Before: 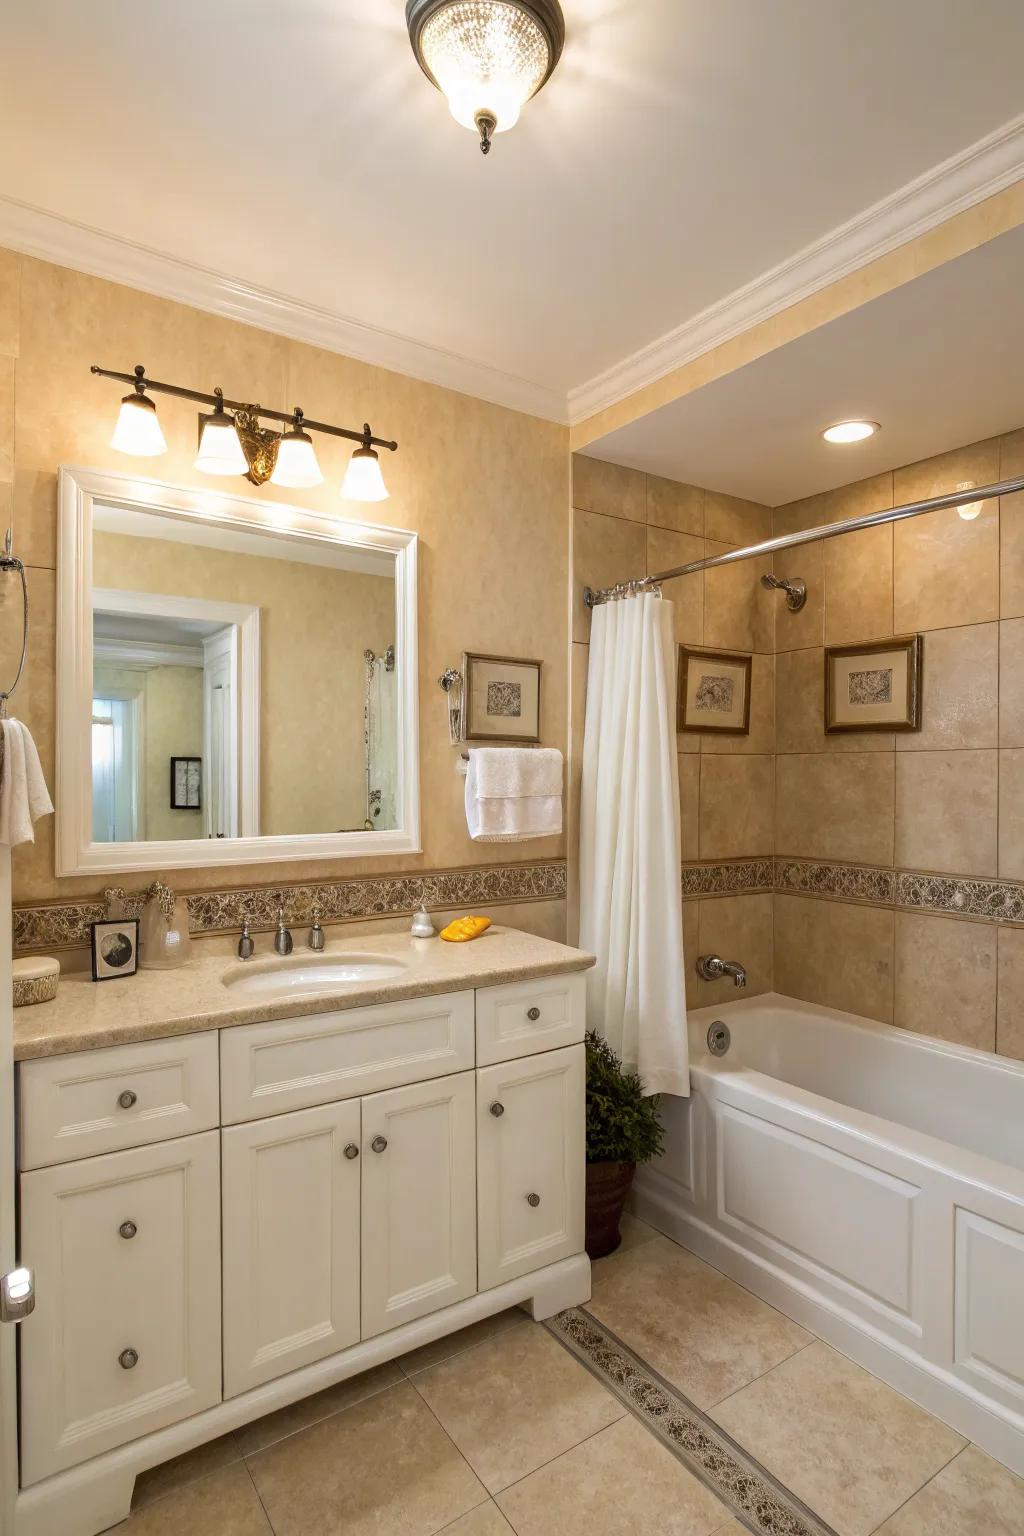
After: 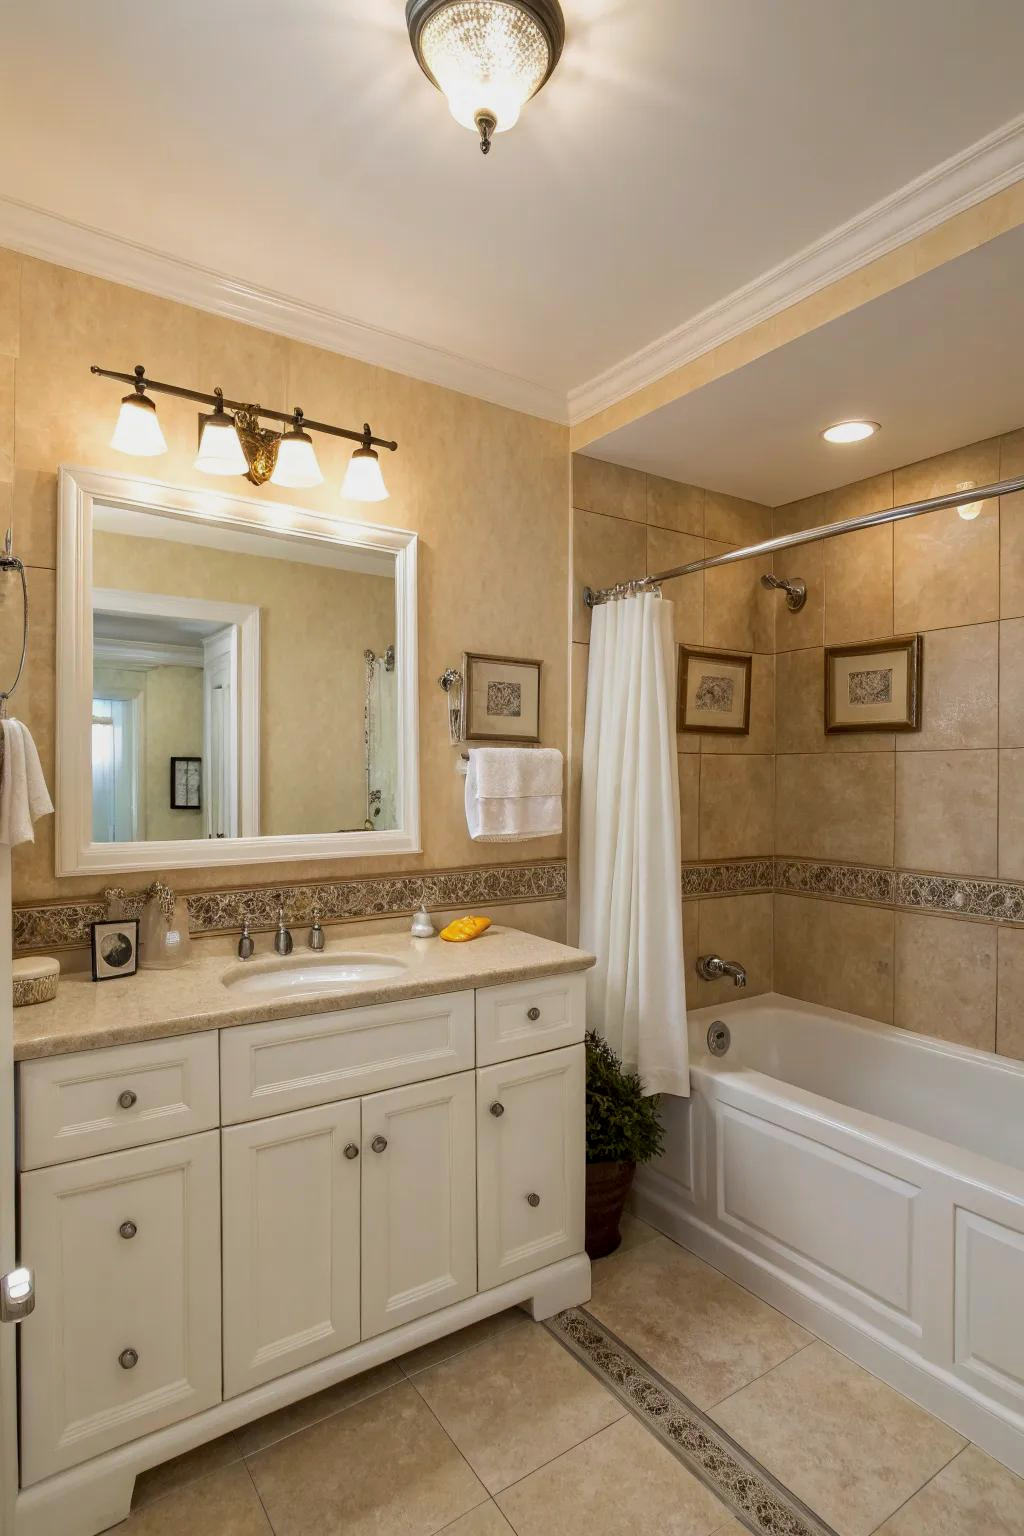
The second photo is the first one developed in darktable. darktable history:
exposure: black level correction 0.001, exposure -0.198 EV, compensate highlight preservation false
